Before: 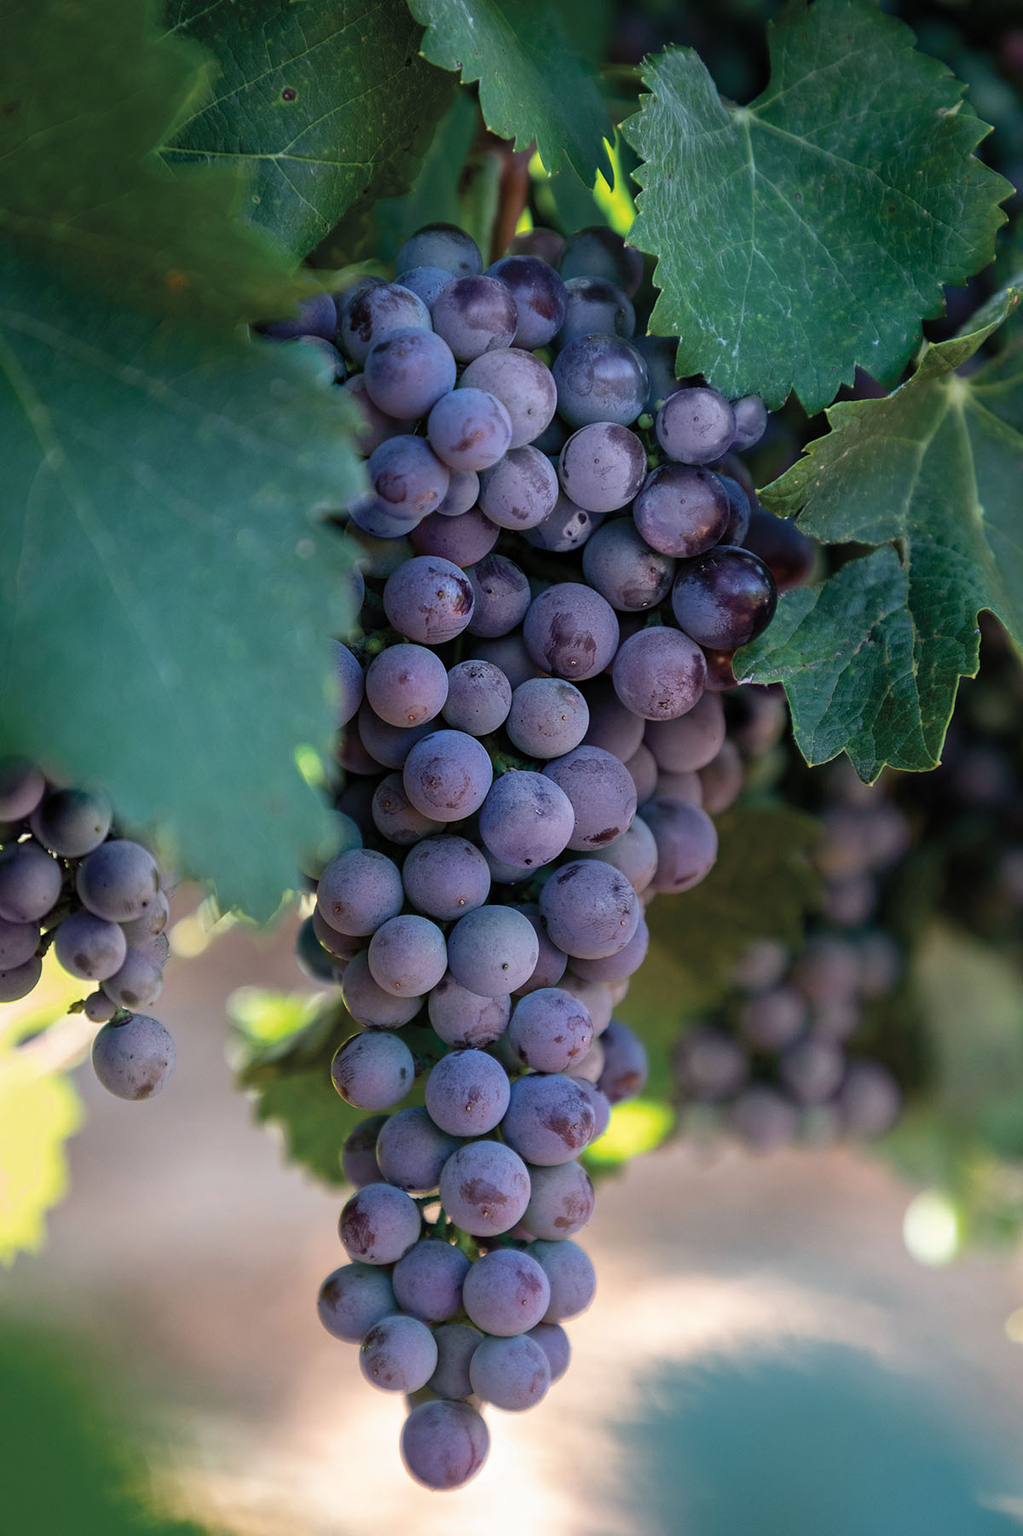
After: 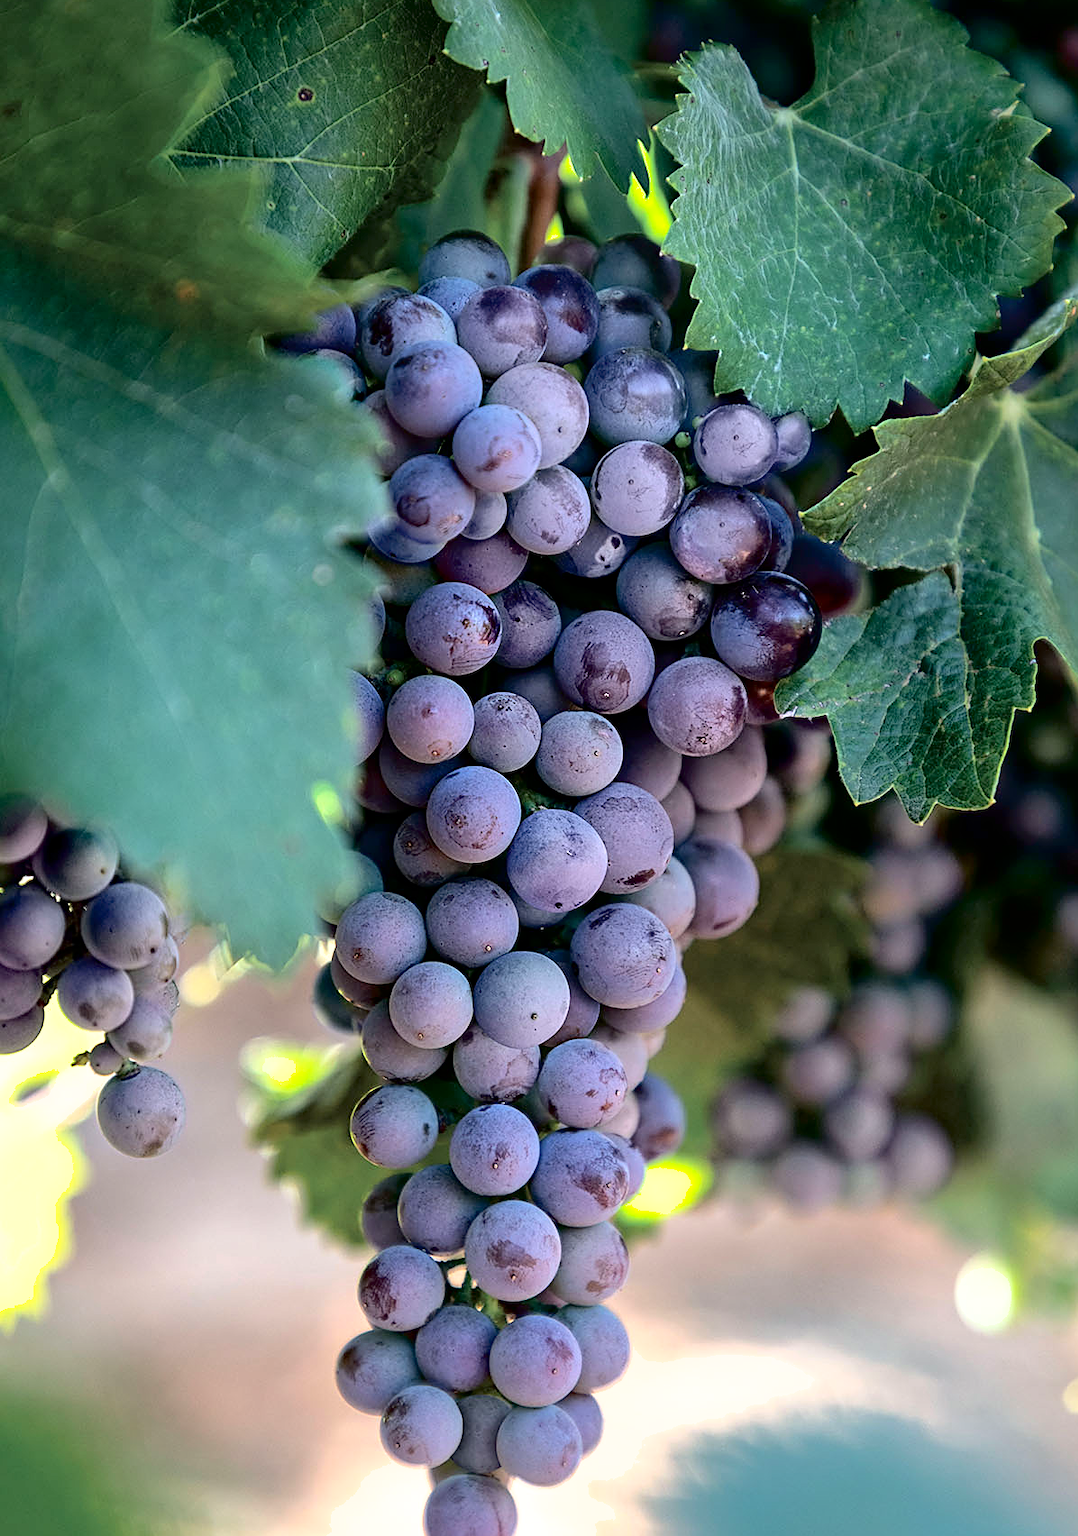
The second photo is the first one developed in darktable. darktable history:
crop: top 0.342%, right 0.257%, bottom 5.013%
exposure: black level correction 0.001, exposure 0.5 EV, compensate highlight preservation false
tone curve: curves: ch0 [(0, 0) (0.003, 0) (0.011, 0.001) (0.025, 0.003) (0.044, 0.005) (0.069, 0.012) (0.1, 0.023) (0.136, 0.039) (0.177, 0.088) (0.224, 0.15) (0.277, 0.239) (0.335, 0.334) (0.399, 0.43) (0.468, 0.526) (0.543, 0.621) (0.623, 0.711) (0.709, 0.791) (0.801, 0.87) (0.898, 0.949) (1, 1)], color space Lab, independent channels, preserve colors none
sharpen: on, module defaults
shadows and highlights: on, module defaults
